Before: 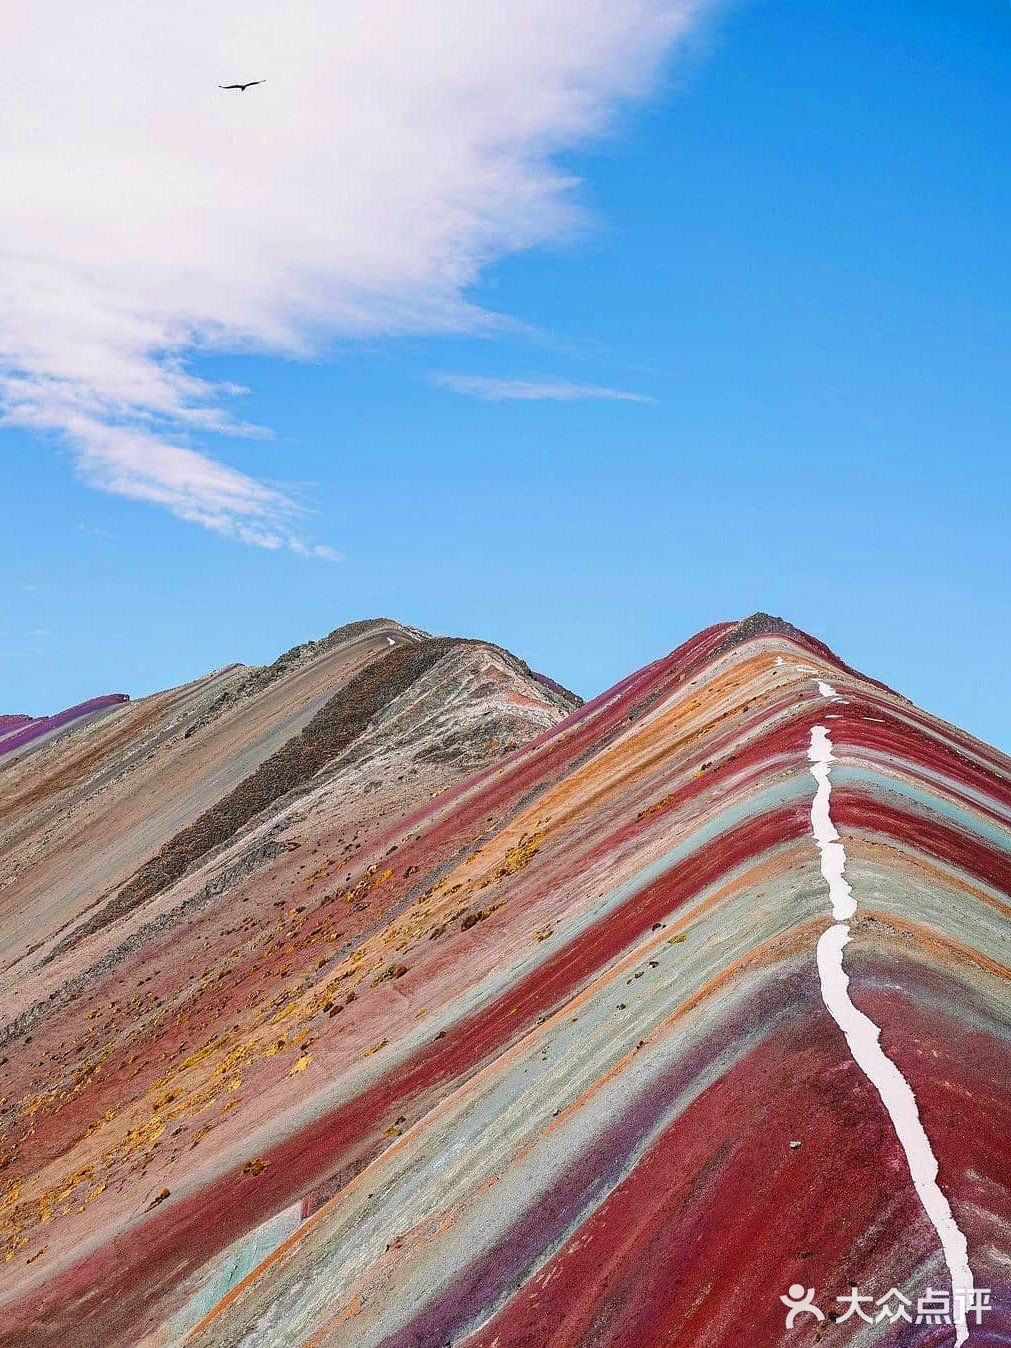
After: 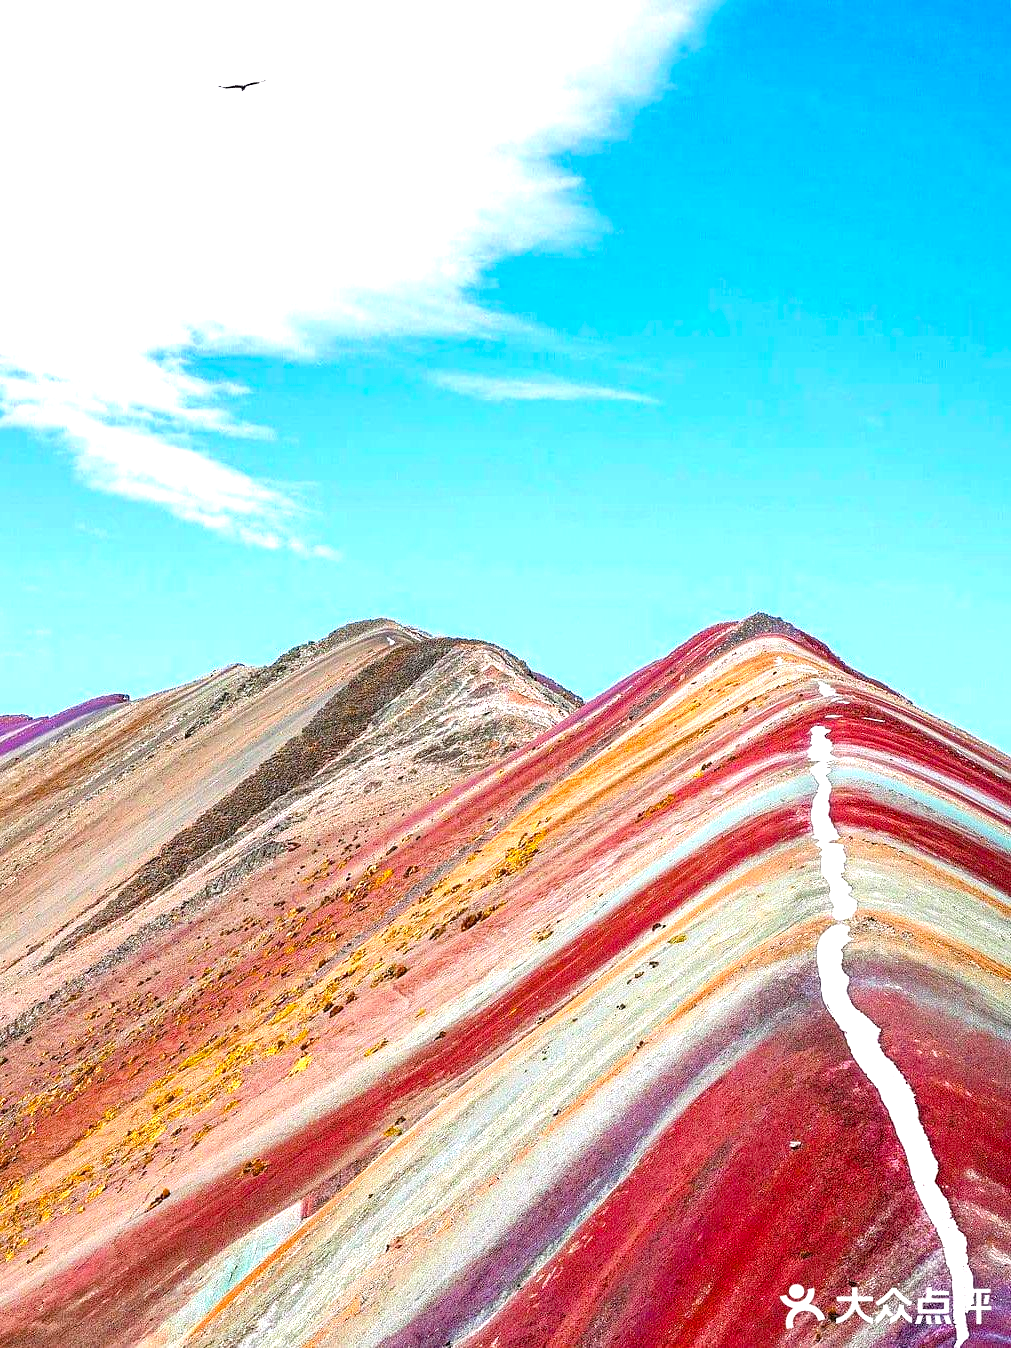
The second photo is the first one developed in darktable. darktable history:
color balance rgb: global offset › luminance -0.515%, perceptual saturation grading › global saturation 25.8%
exposure: black level correction 0, exposure 1.019 EV, compensate exposure bias true, compensate highlight preservation false
